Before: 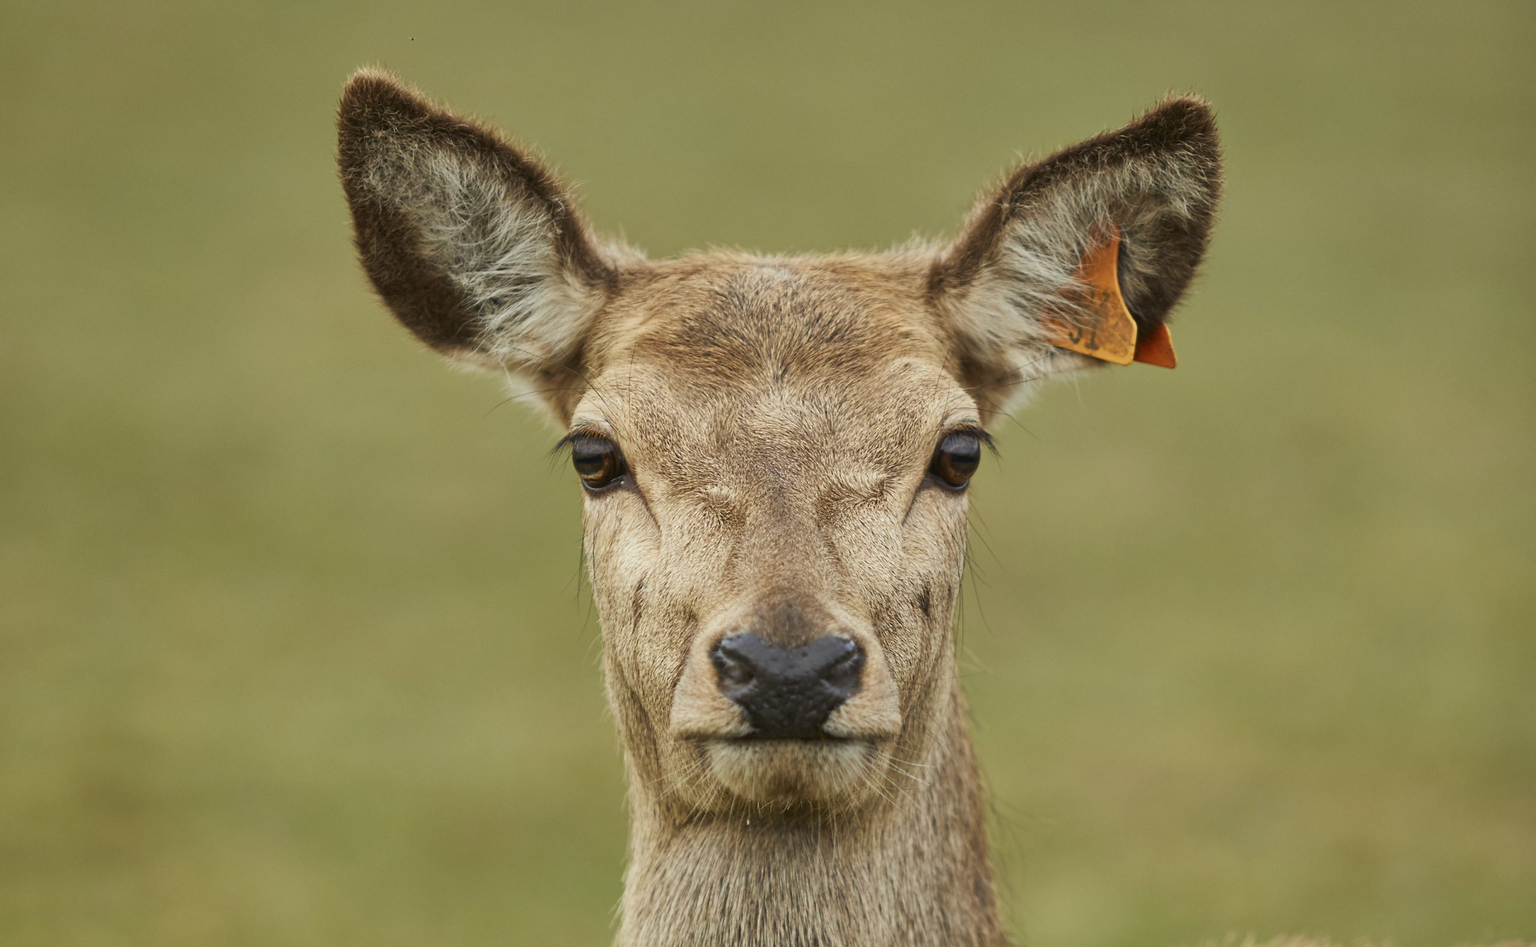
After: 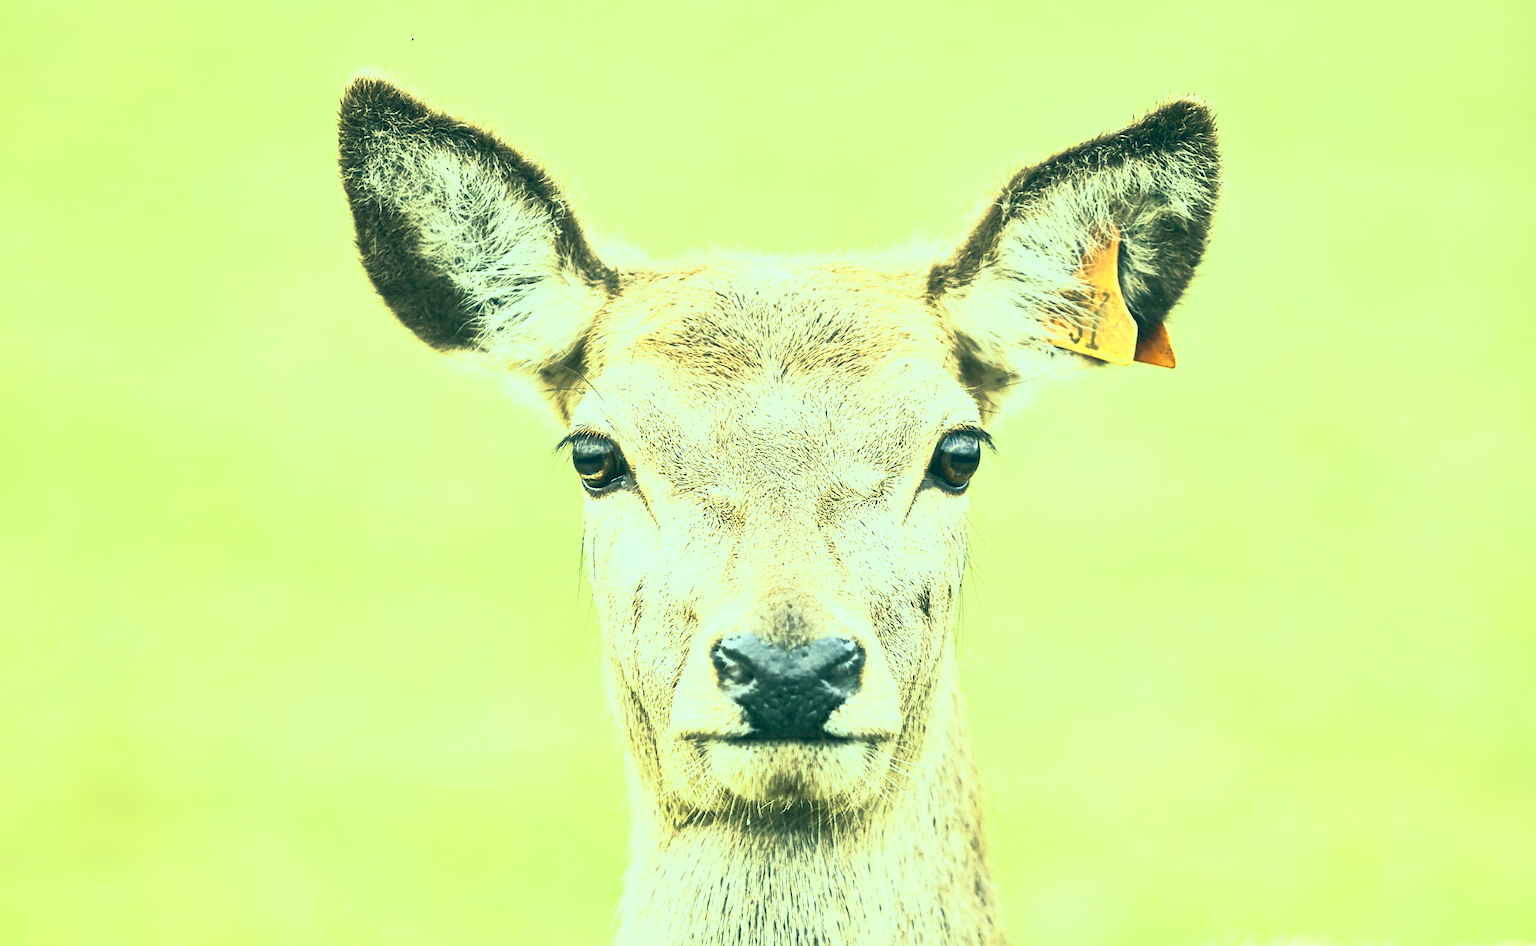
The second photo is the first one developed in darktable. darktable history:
base curve: curves: ch0 [(0, 0) (0.007, 0.004) (0.027, 0.03) (0.046, 0.07) (0.207, 0.54) (0.442, 0.872) (0.673, 0.972) (1, 1)], preserve colors none
exposure: exposure 0.128 EV, compensate highlight preservation false
shadows and highlights: on, module defaults
sharpen: on, module defaults
color correction: highlights a* -19.6, highlights b* 9.8, shadows a* -20.3, shadows b* -10.4
contrast brightness saturation: contrast 0.557, brightness 0.567, saturation -0.347
